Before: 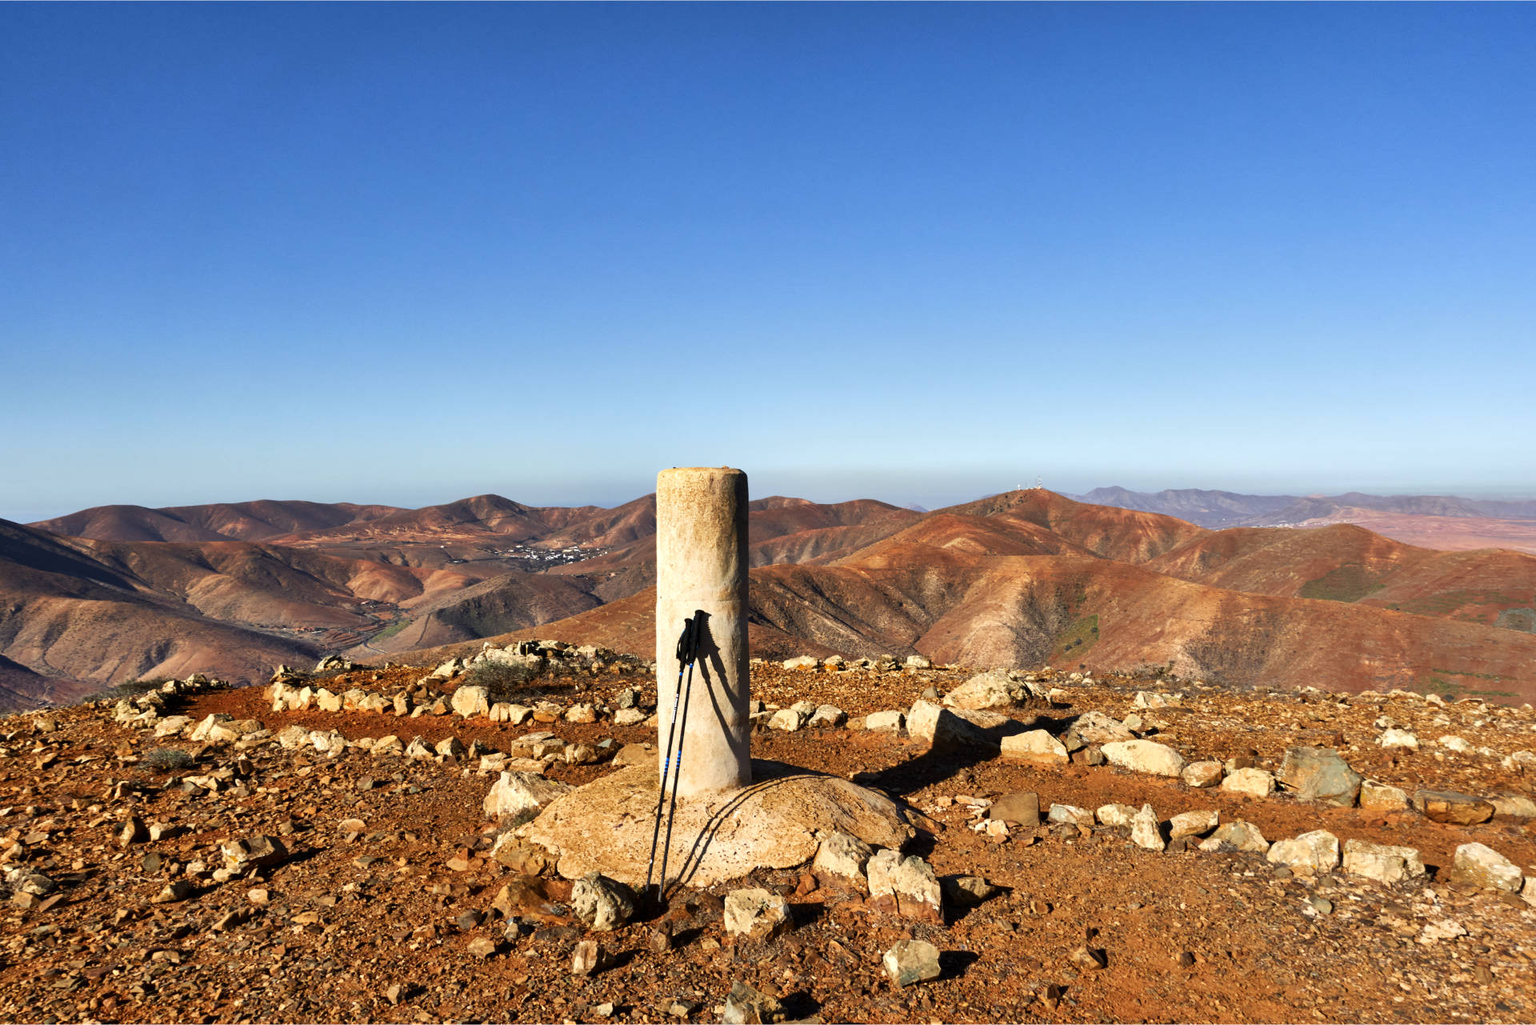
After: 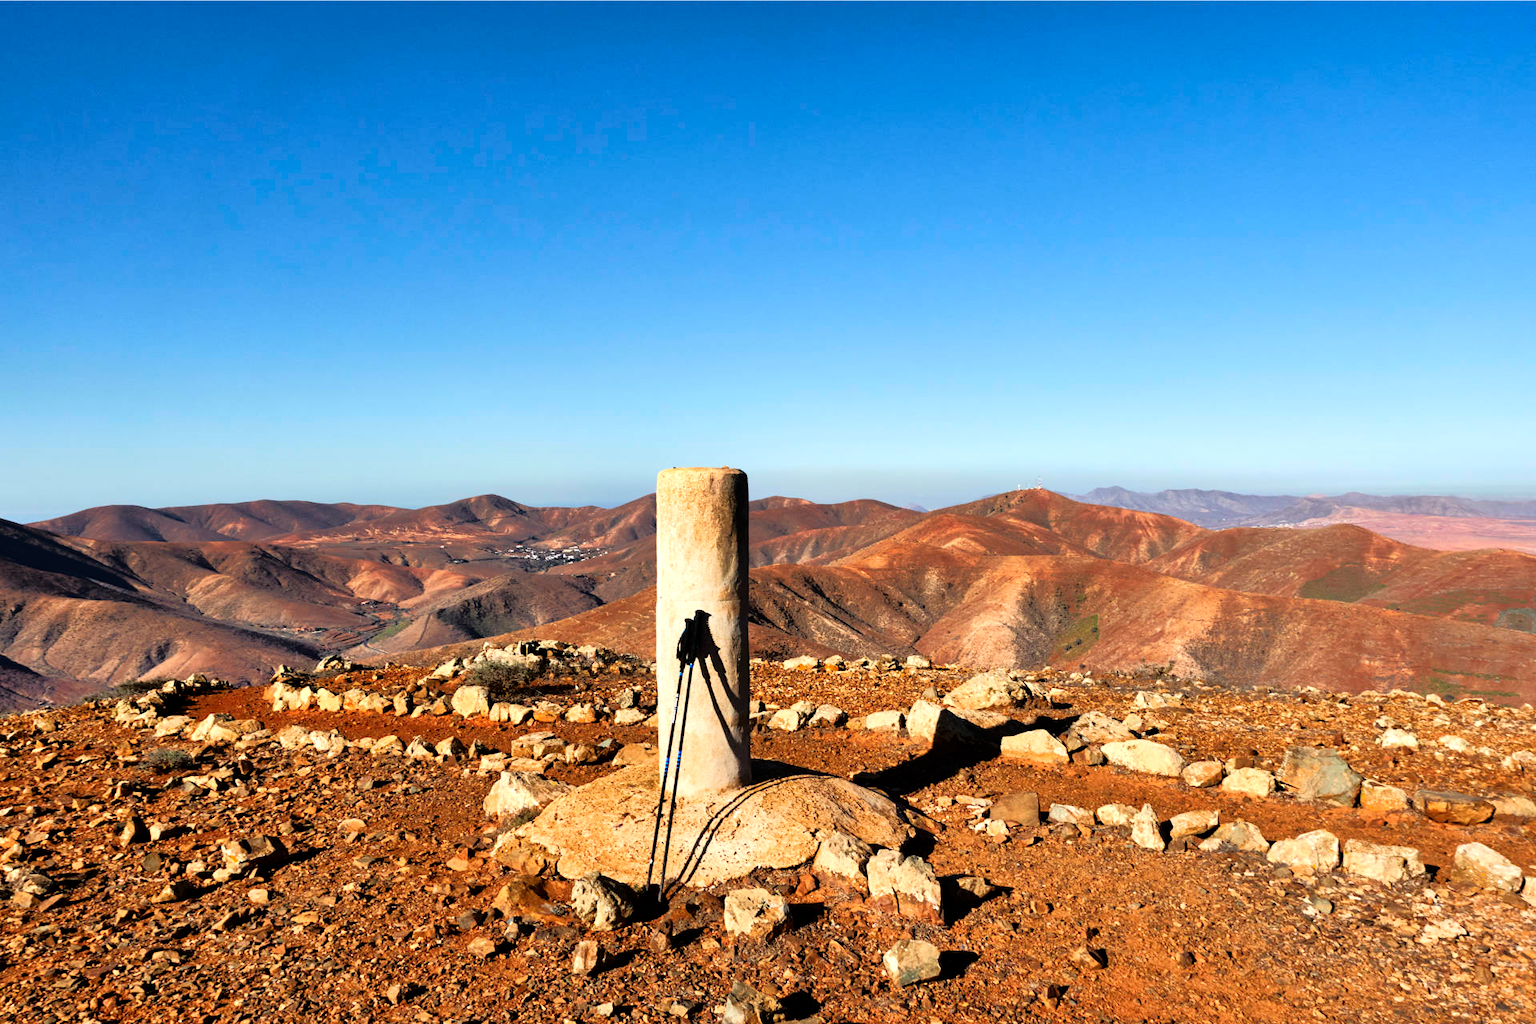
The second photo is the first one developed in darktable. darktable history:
exposure: exposure 0.203 EV, compensate exposure bias true, compensate highlight preservation false
tone equalizer: -8 EV -1.82 EV, -7 EV -1.19 EV, -6 EV -1.62 EV, edges refinement/feathering 500, mask exposure compensation -1.57 EV, preserve details no
